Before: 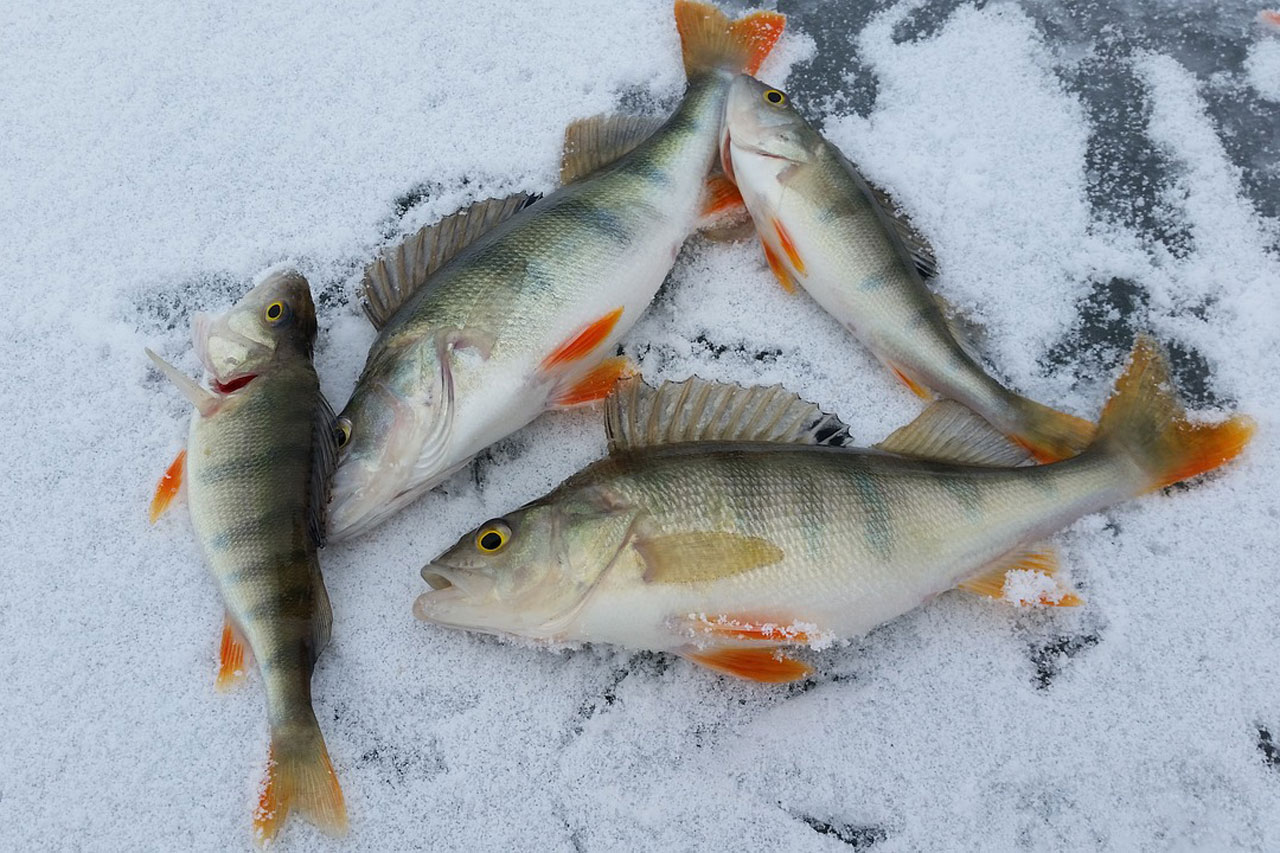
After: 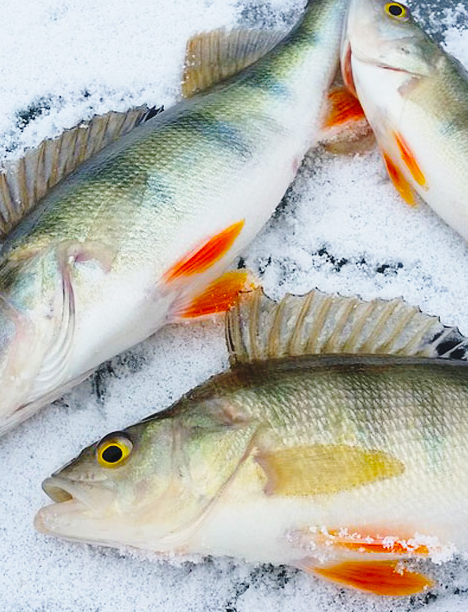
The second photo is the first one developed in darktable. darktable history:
color balance rgb: global offset › luminance 0.474%, global offset › hue 60.83°, perceptual saturation grading › global saturation 38.712%, perceptual brilliance grading › global brilliance 1.474%, perceptual brilliance grading › highlights -3.783%
base curve: curves: ch0 [(0, 0) (0.028, 0.03) (0.121, 0.232) (0.46, 0.748) (0.859, 0.968) (1, 1)], preserve colors none
crop and rotate: left 29.644%, top 10.305%, right 33.782%, bottom 17.873%
